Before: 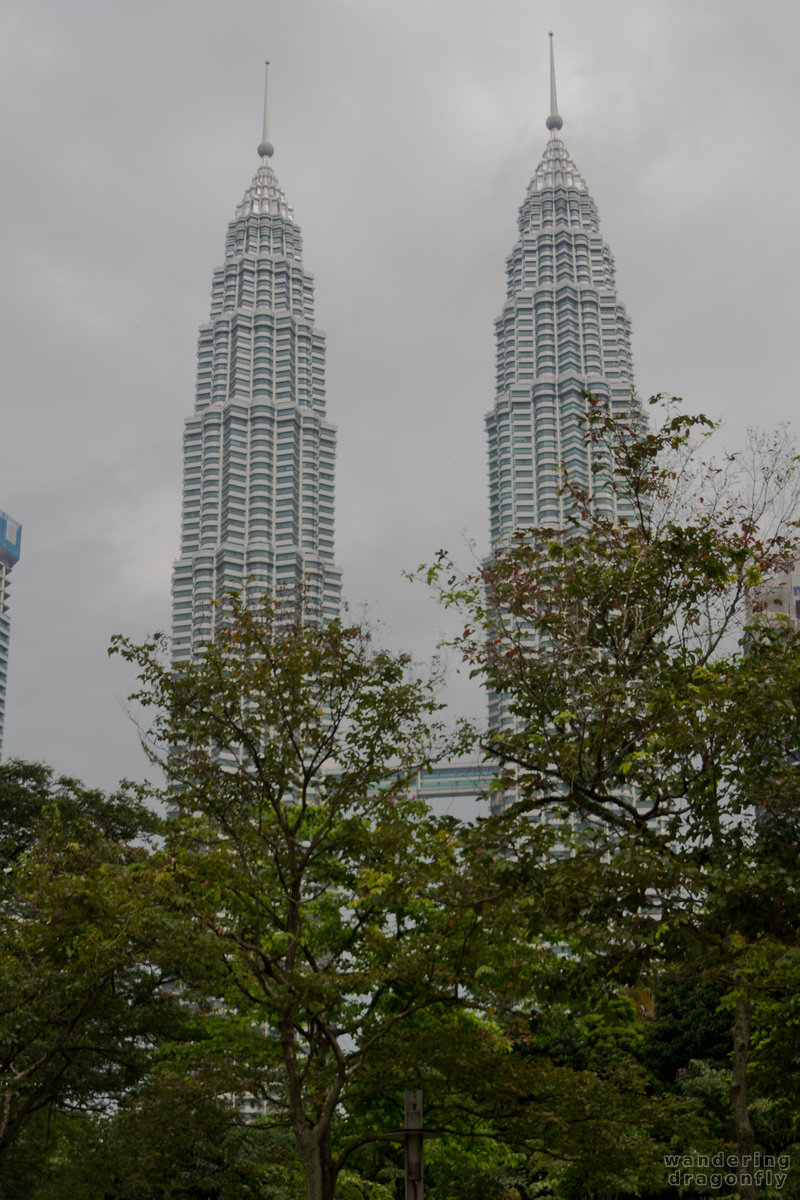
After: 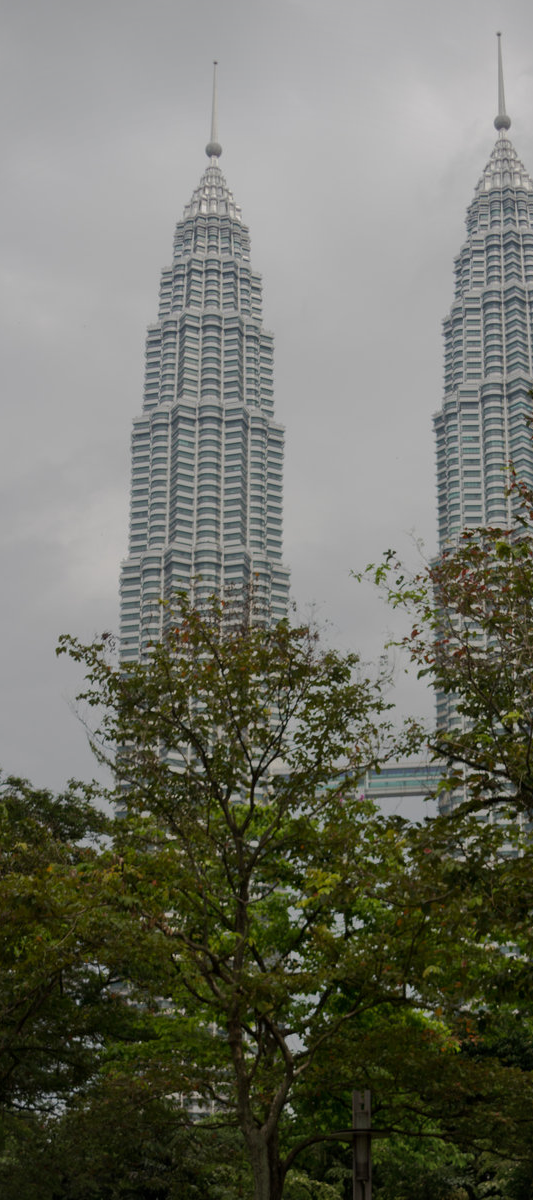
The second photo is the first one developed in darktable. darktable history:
crop and rotate: left 6.617%, right 26.717%
vignetting: fall-off radius 60.65%
